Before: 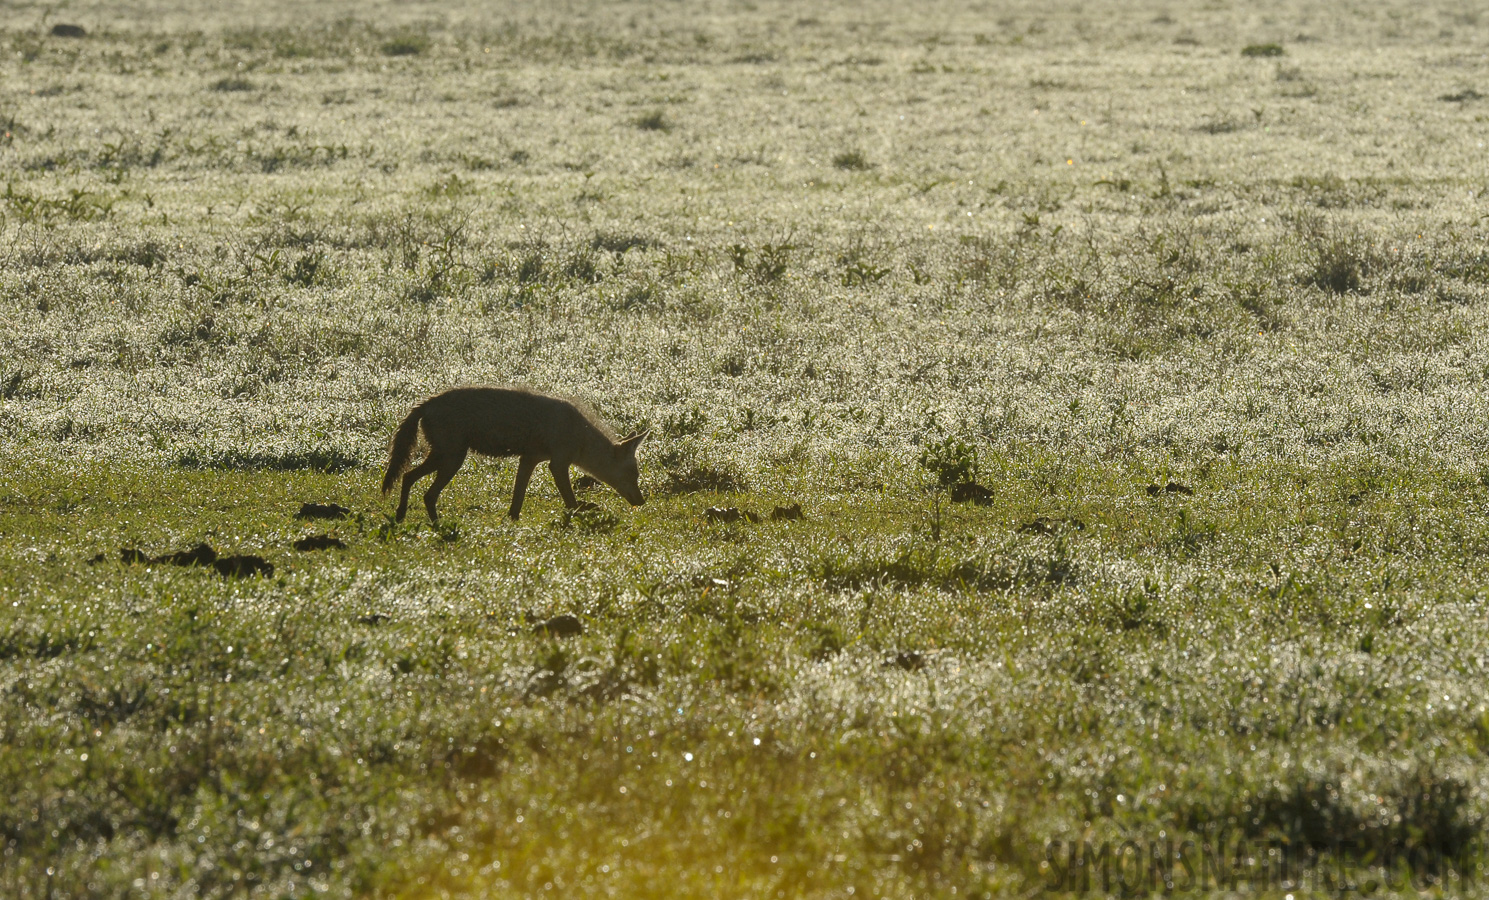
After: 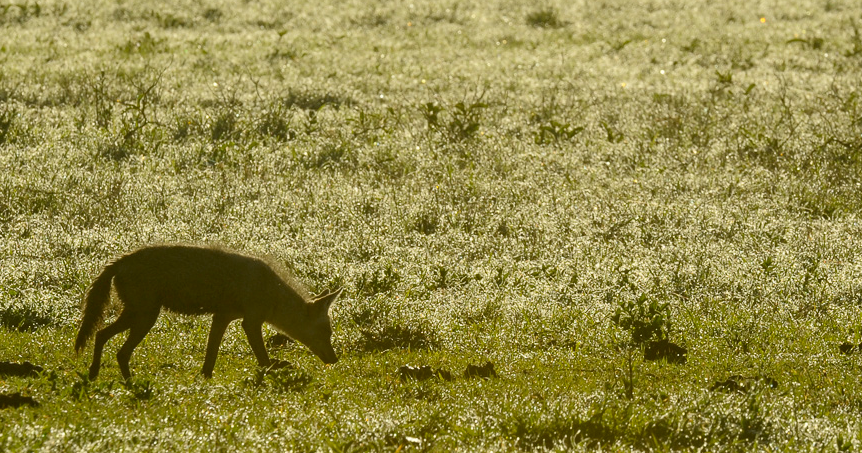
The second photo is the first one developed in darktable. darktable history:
color correction: highlights a* -1.37, highlights b* 10.32, shadows a* 0.363, shadows b* 19.48
crop: left 20.658%, top 15.791%, right 21.433%, bottom 33.781%
